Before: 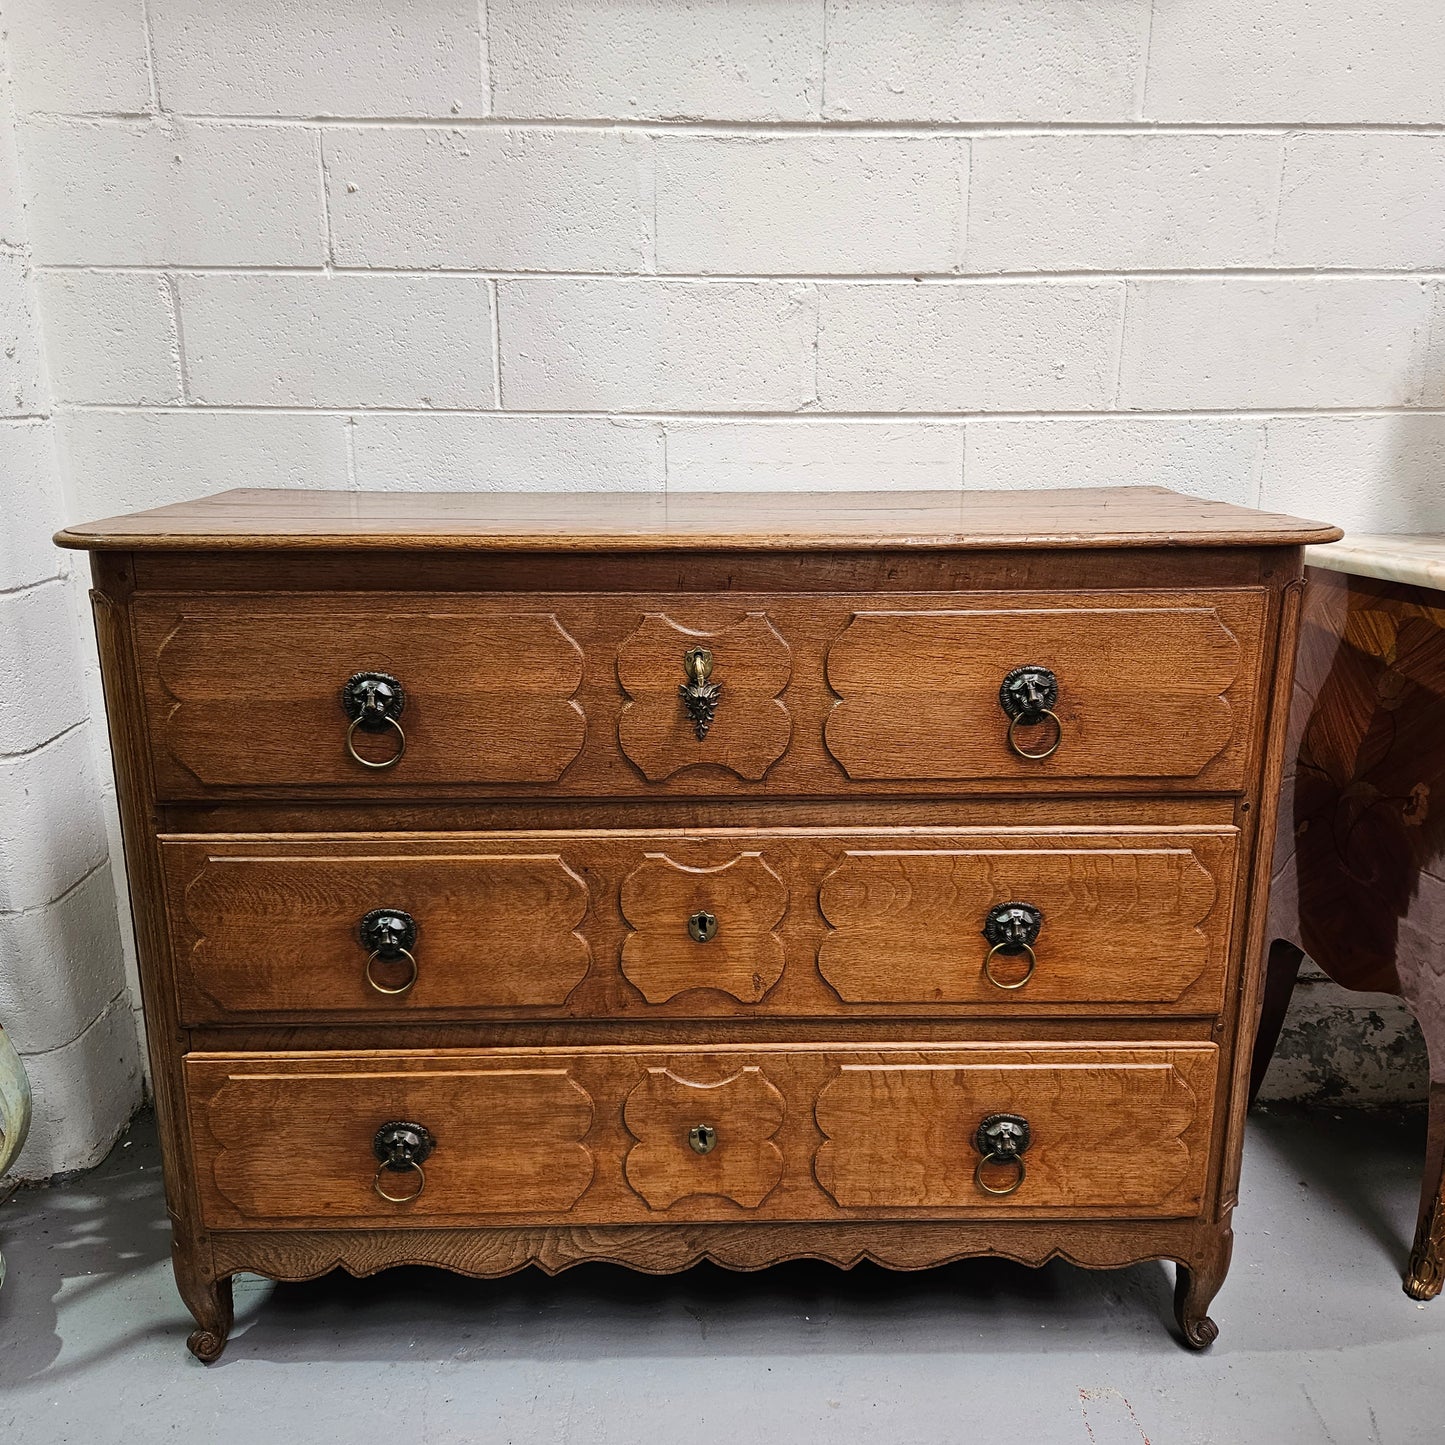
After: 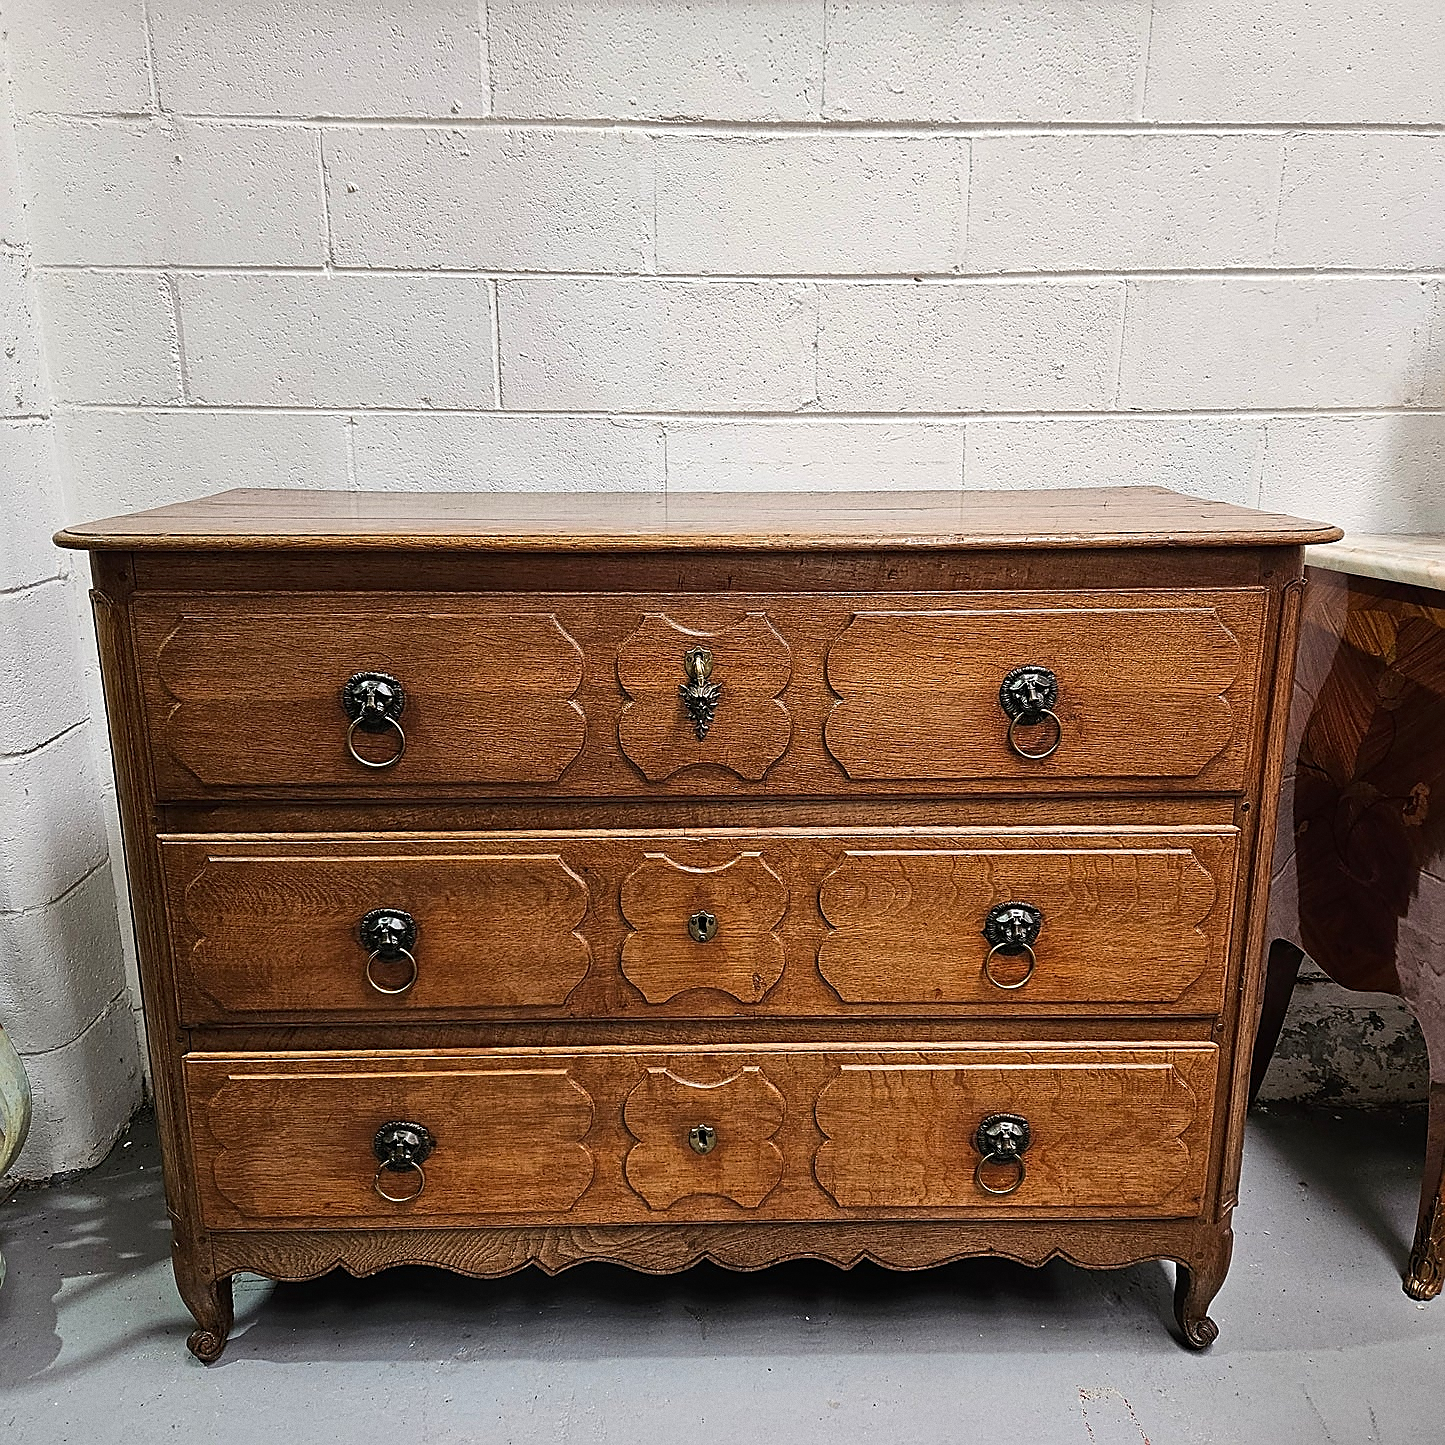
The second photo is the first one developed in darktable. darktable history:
grain: coarseness 3.21 ISO
sharpen: radius 1.4, amount 1.25, threshold 0.7
